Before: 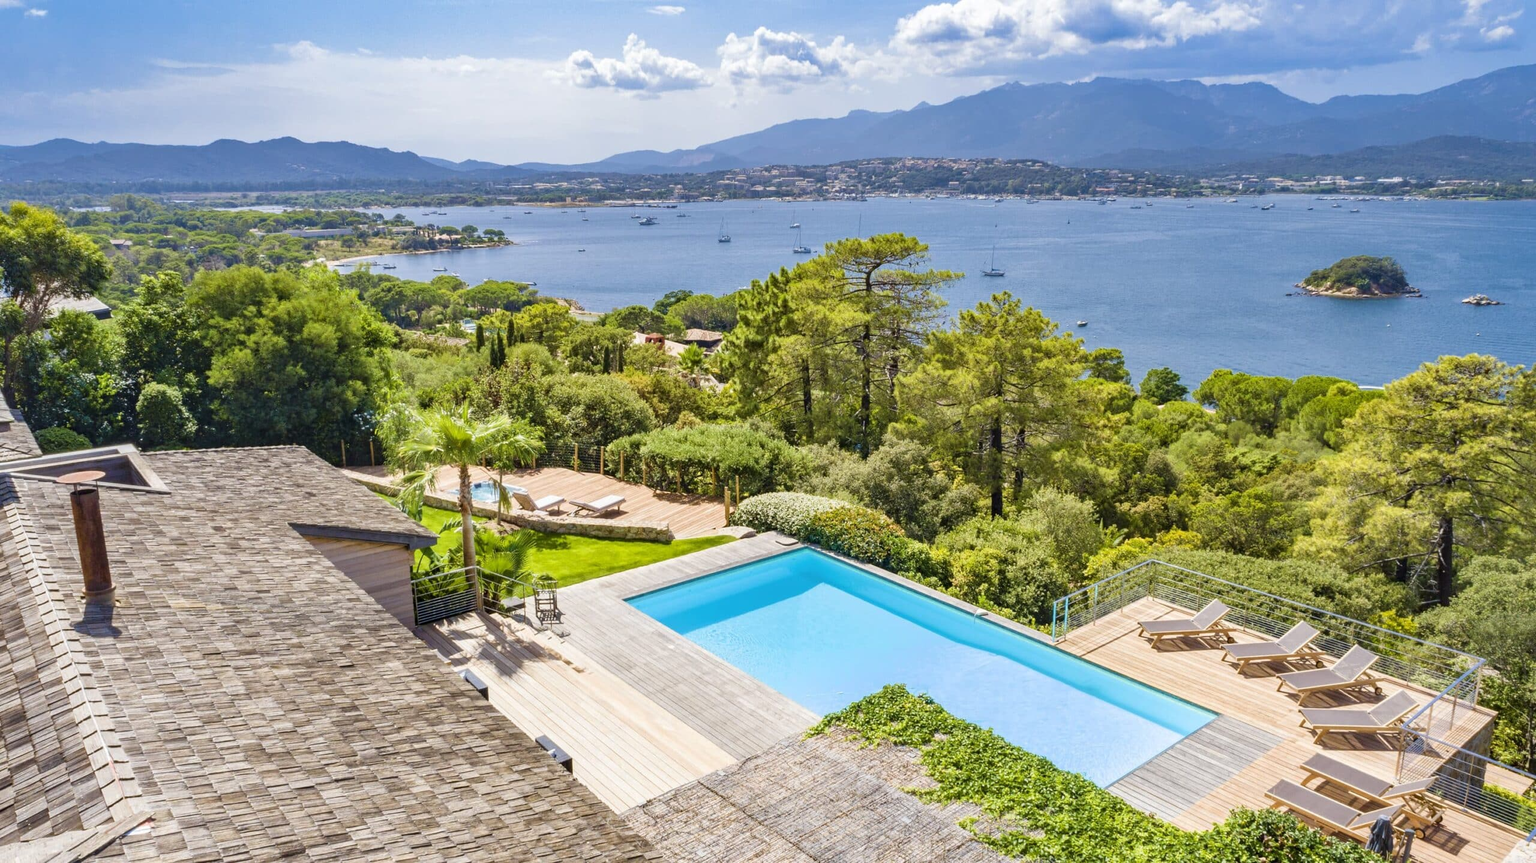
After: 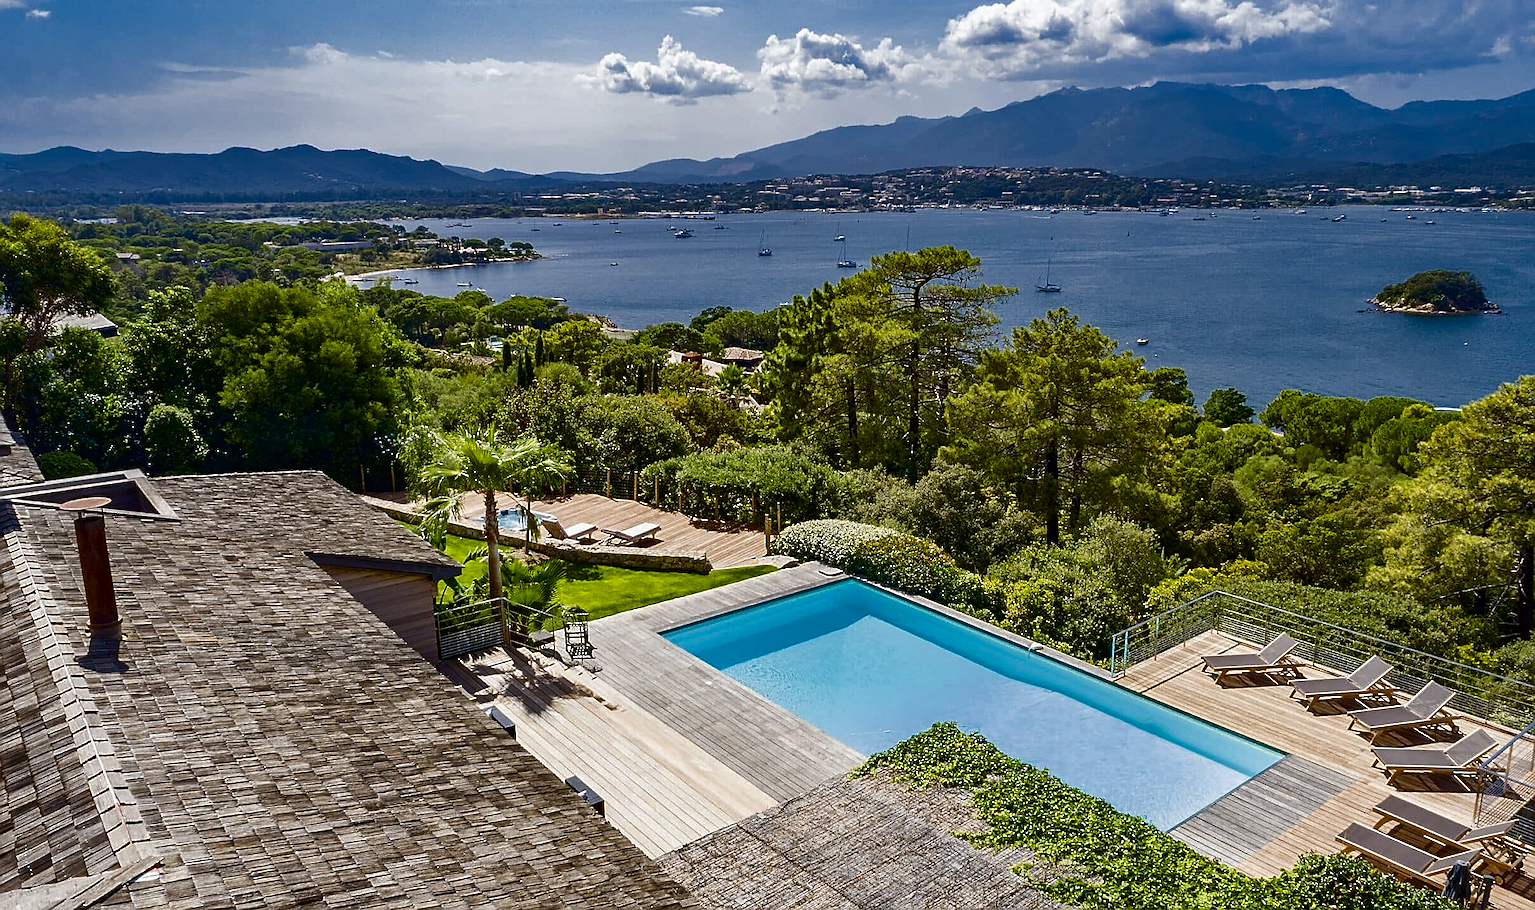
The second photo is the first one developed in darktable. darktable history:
contrast brightness saturation: brightness -0.518
sharpen: radius 1.404, amount 1.236, threshold 0.62
crop and rotate: left 0%, right 5.251%
tone equalizer: on, module defaults
